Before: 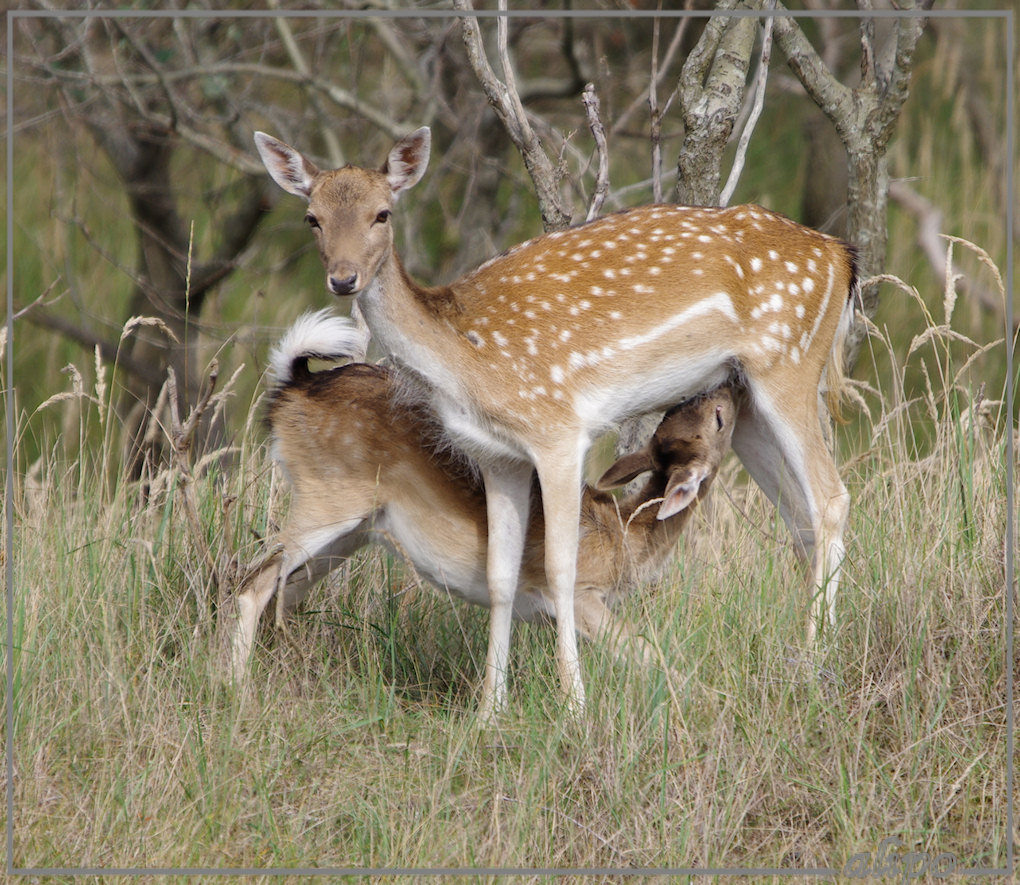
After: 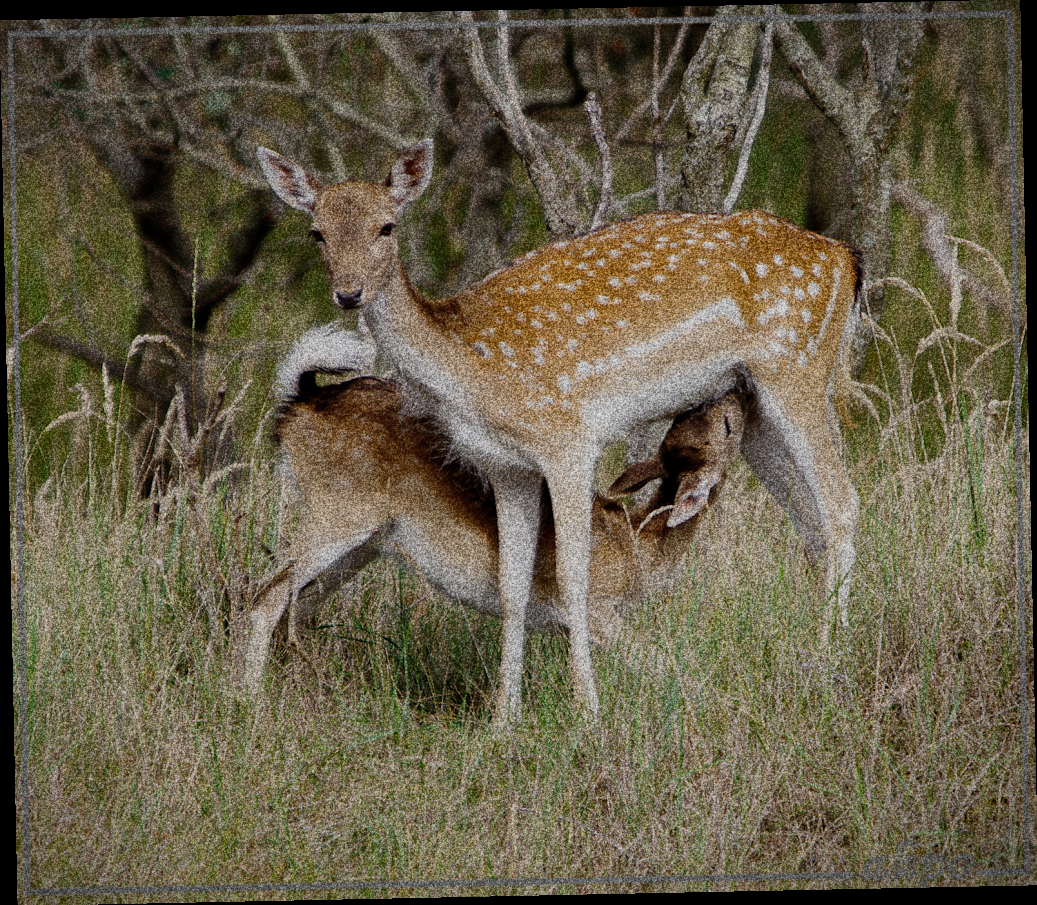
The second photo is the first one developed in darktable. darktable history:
filmic rgb: middle gray luminance 29%, black relative exposure -10.3 EV, white relative exposure 5.5 EV, threshold 6 EV, target black luminance 0%, hardness 3.95, latitude 2.04%, contrast 1.132, highlights saturation mix 5%, shadows ↔ highlights balance 15.11%, preserve chrominance no, color science v3 (2019), use custom middle-gray values true, iterations of high-quality reconstruction 0, enable highlight reconstruction true
rotate and perspective: rotation -1.17°, automatic cropping off
vignetting: fall-off start 97.23%, saturation -0.024, center (-0.033, -0.042), width/height ratio 1.179, unbound false
grain: coarseness 30.02 ISO, strength 100%
